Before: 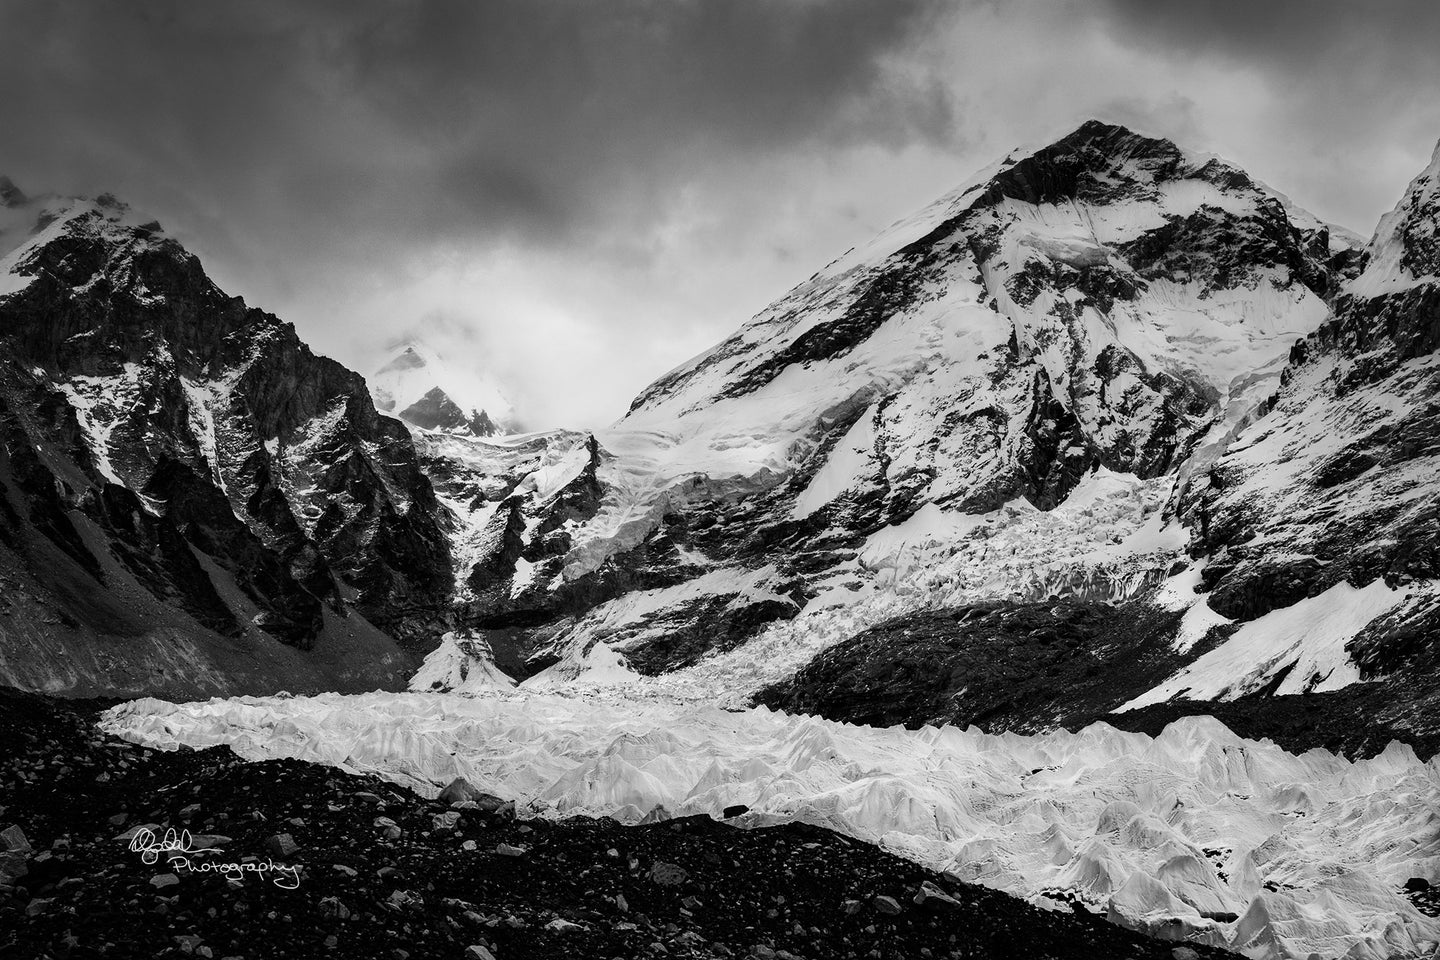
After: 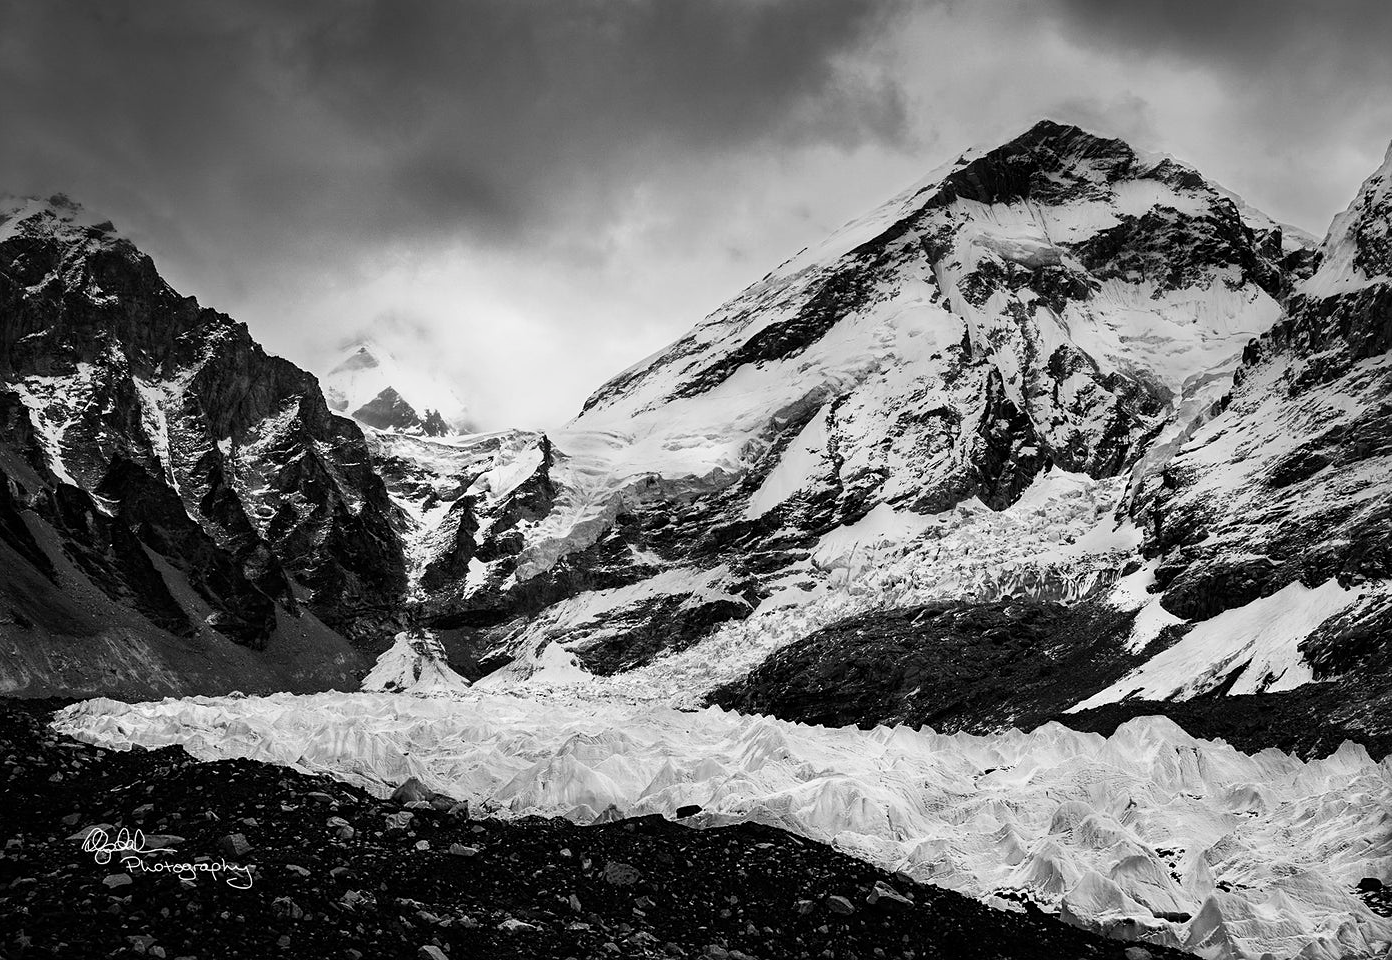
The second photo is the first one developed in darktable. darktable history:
crop and rotate: left 3.271%
shadows and highlights: shadows -0.455, highlights 39.8
sharpen: amount 0.206
